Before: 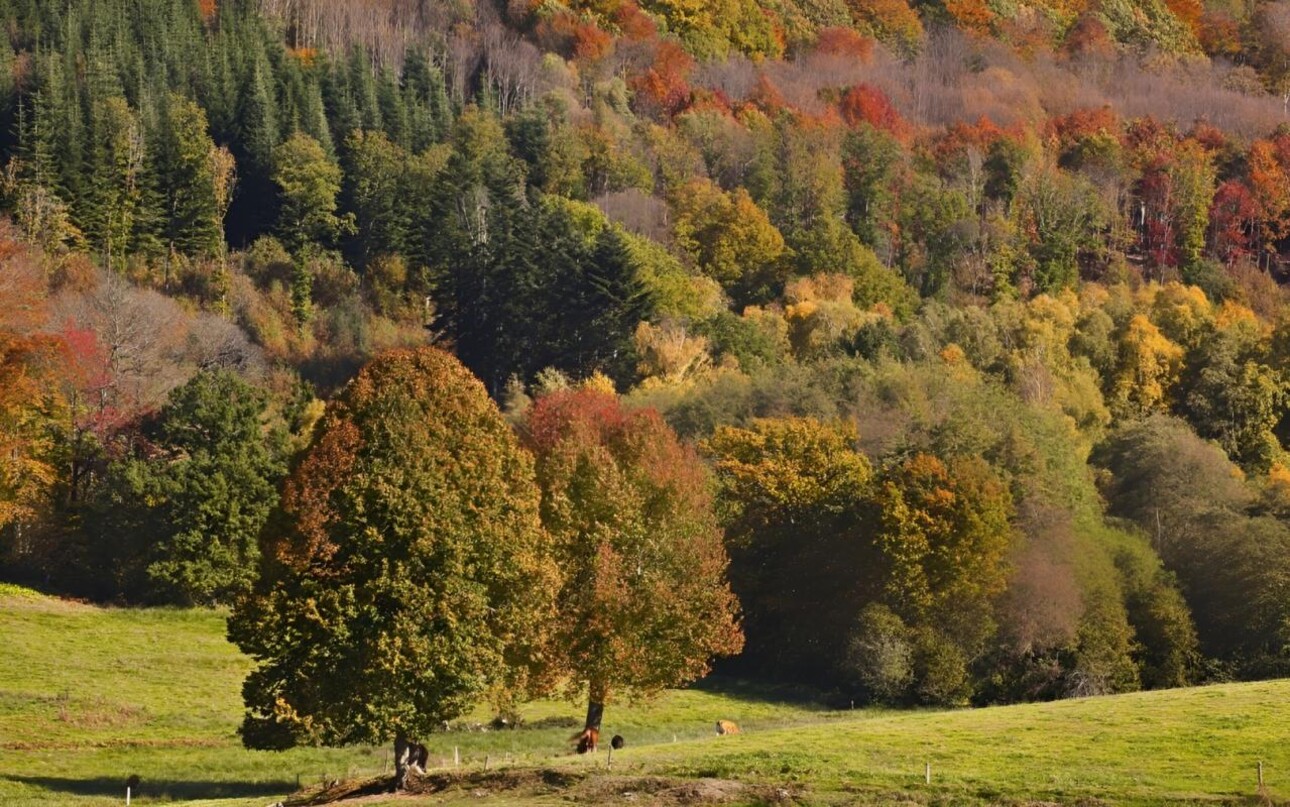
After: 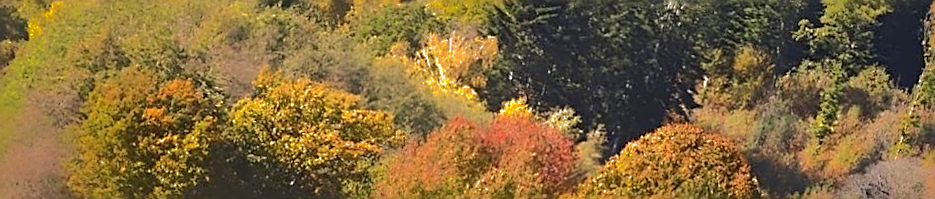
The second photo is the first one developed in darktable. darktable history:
exposure: black level correction 0, exposure 0.9 EV, compensate highlight preservation false
crop and rotate: angle 16.12°, top 30.835%, bottom 35.653%
sharpen: radius 1.4, amount 1.25, threshold 0.7
shadows and highlights: shadows -19.91, highlights -73.15
color correction: saturation 0.99
rotate and perspective: rotation -1.17°, automatic cropping off
white balance: red 1.009, blue 1.027
